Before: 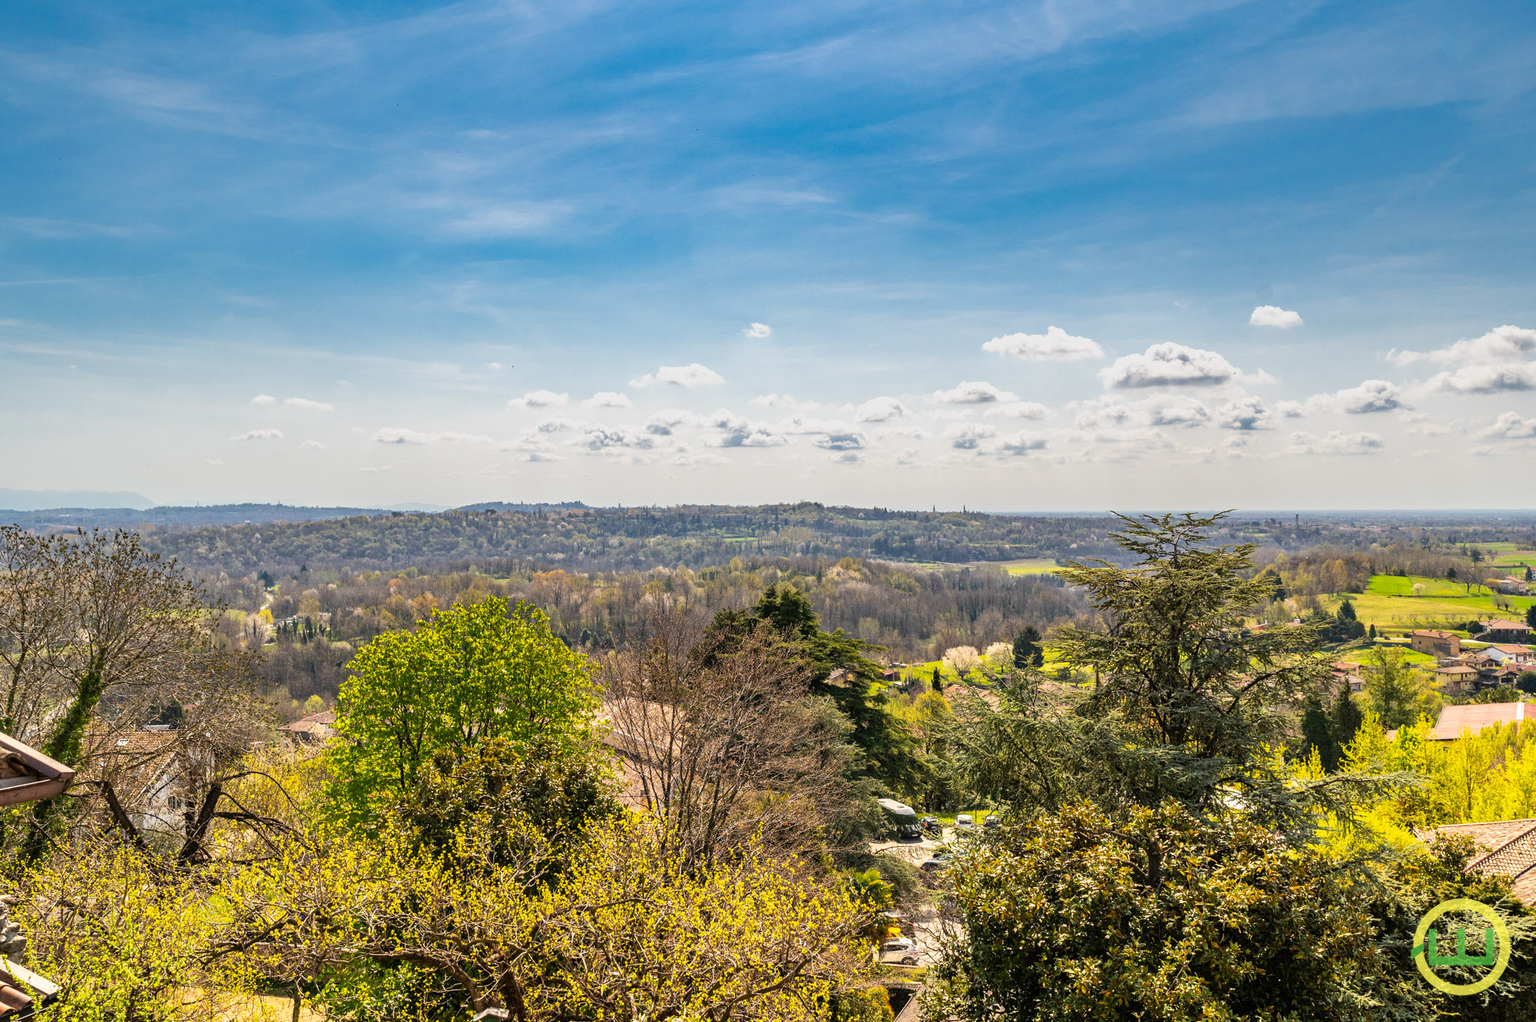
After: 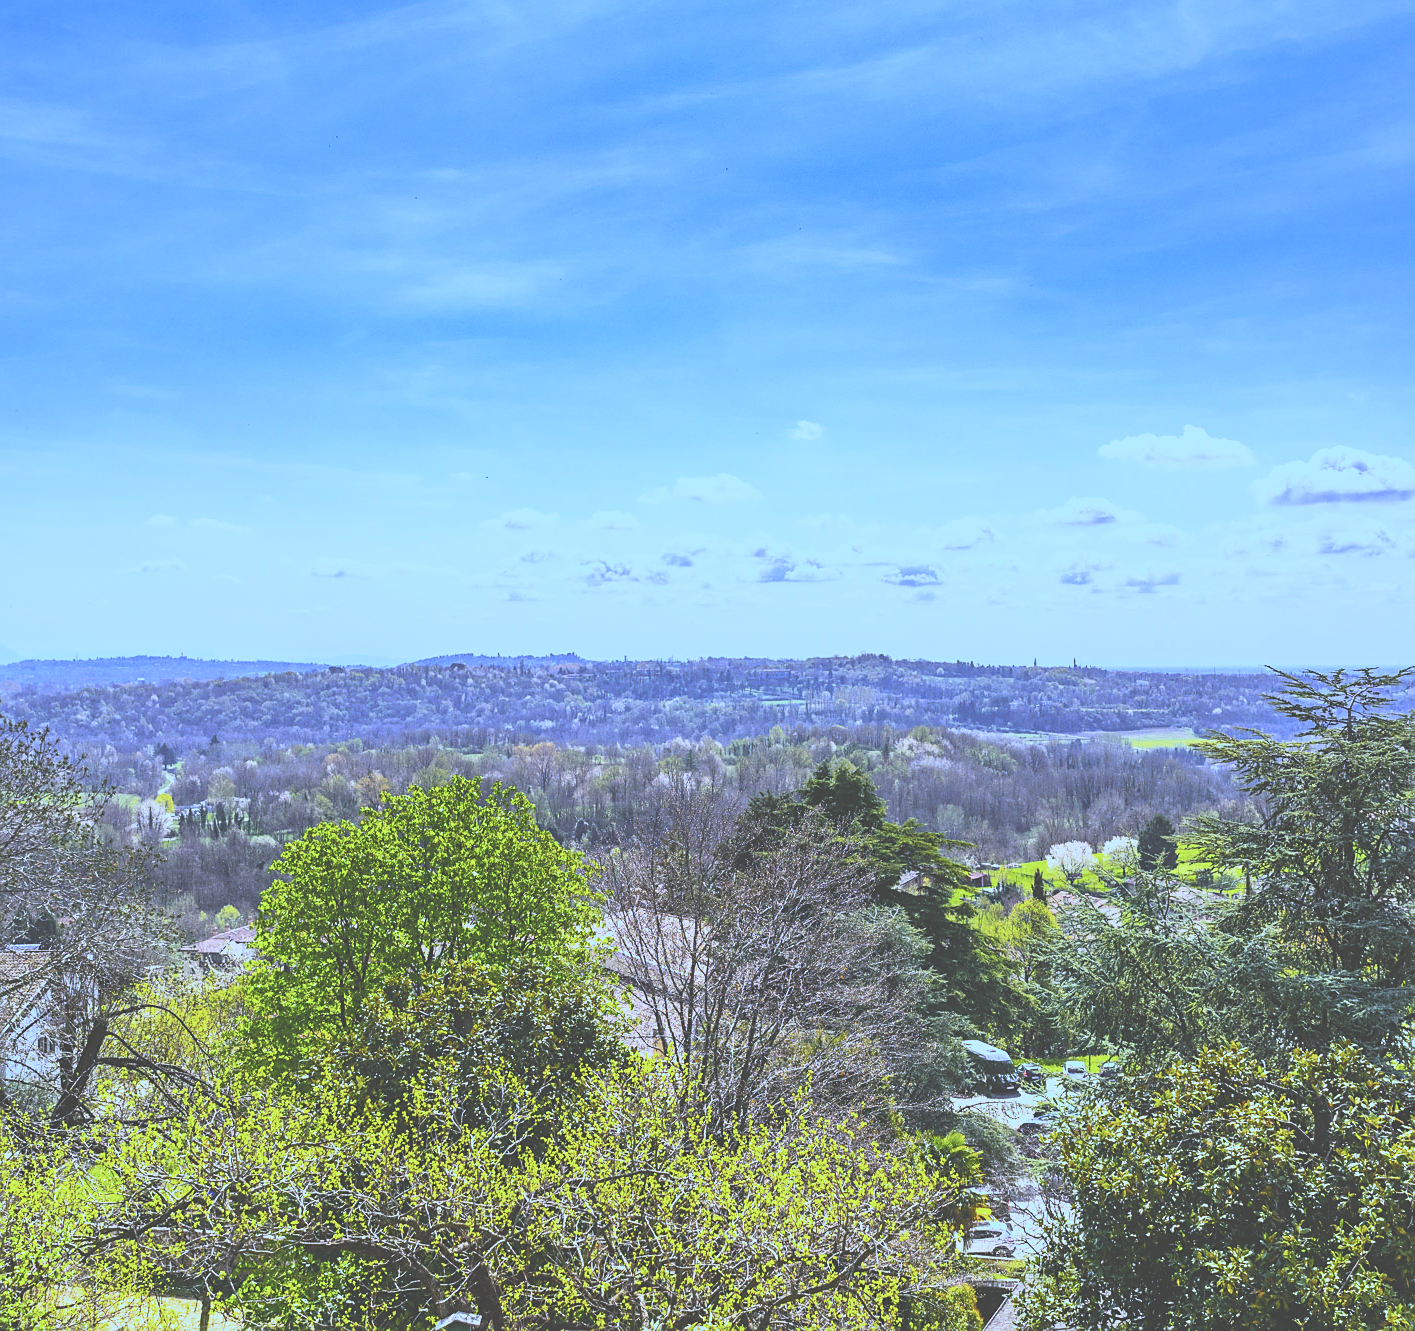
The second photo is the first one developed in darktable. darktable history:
exposure: black level correction -0.062, exposure -0.05 EV, compensate highlight preservation false
tone curve: curves: ch0 [(0, 0.024) (0.031, 0.027) (0.113, 0.069) (0.198, 0.18) (0.304, 0.303) (0.441, 0.462) (0.557, 0.6) (0.711, 0.79) (0.812, 0.878) (0.927, 0.935) (1, 0.963)]; ch1 [(0, 0) (0.222, 0.2) (0.343, 0.325) (0.45, 0.441) (0.502, 0.501) (0.527, 0.534) (0.55, 0.561) (0.632, 0.656) (0.735, 0.754) (1, 1)]; ch2 [(0, 0) (0.249, 0.222) (0.352, 0.348) (0.424, 0.439) (0.476, 0.482) (0.499, 0.501) (0.517, 0.516) (0.532, 0.544) (0.558, 0.585) (0.596, 0.629) (0.726, 0.745) (0.82, 0.796) (0.998, 0.928)], color space Lab, independent channels, preserve colors none
sharpen: radius 1.864, amount 0.398, threshold 1.271
crop and rotate: left 9.061%, right 20.142%
white balance: red 0.766, blue 1.537
